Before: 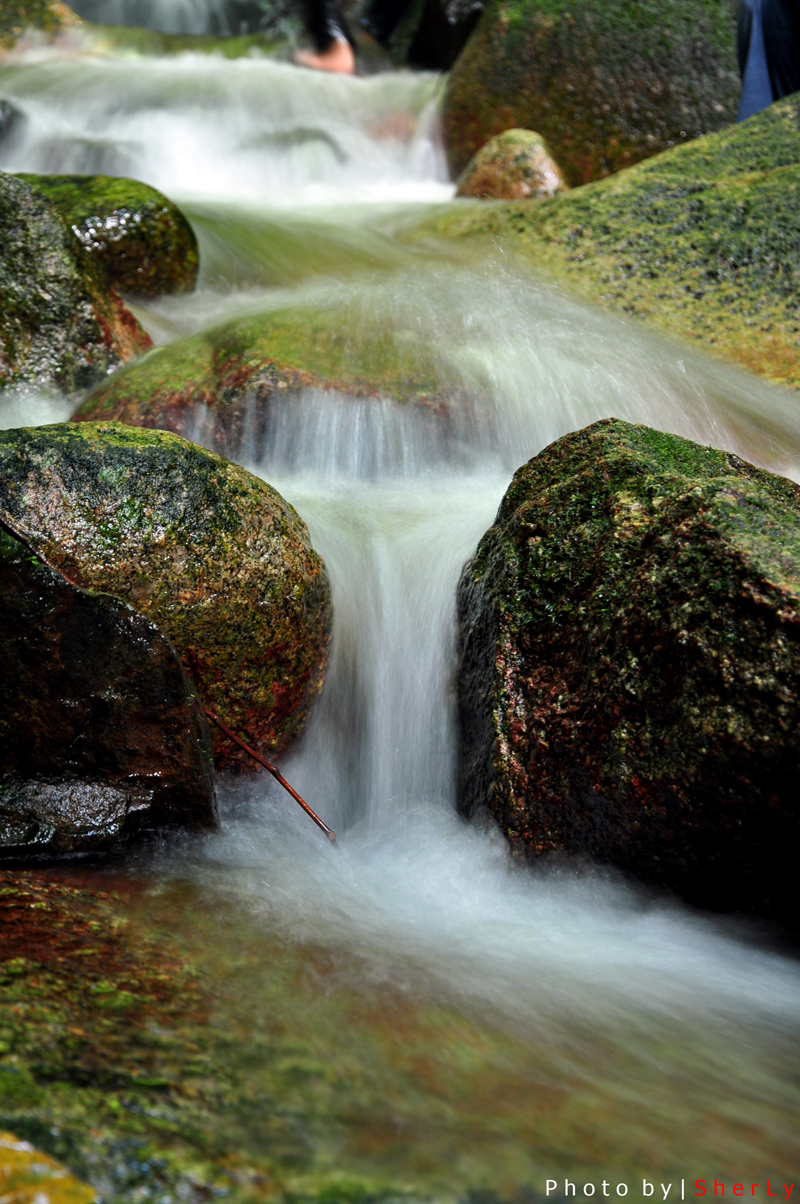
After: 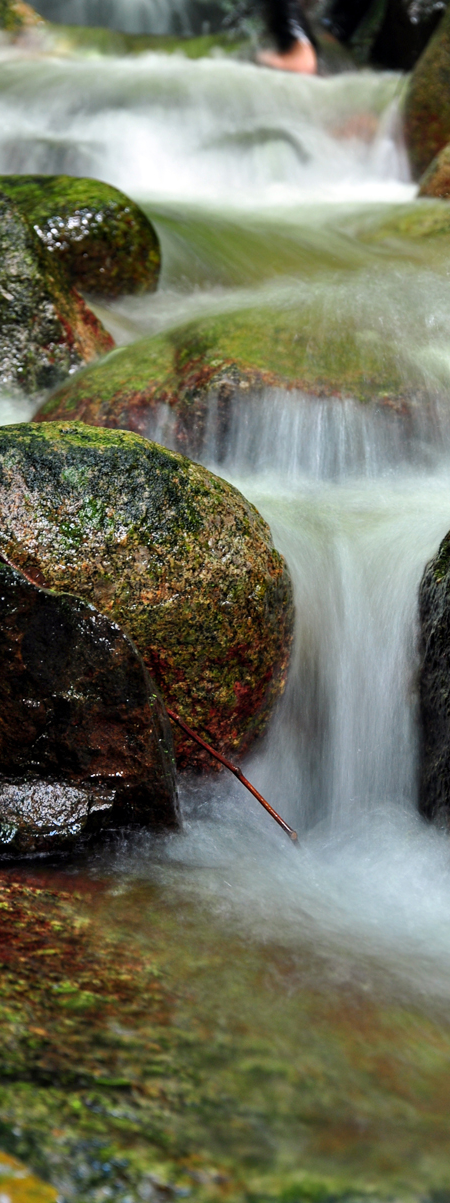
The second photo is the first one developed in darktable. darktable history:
crop: left 4.755%, right 38.911%
levels: mode automatic, levels [0.093, 0.434, 0.988]
shadows and highlights: low approximation 0.01, soften with gaussian
